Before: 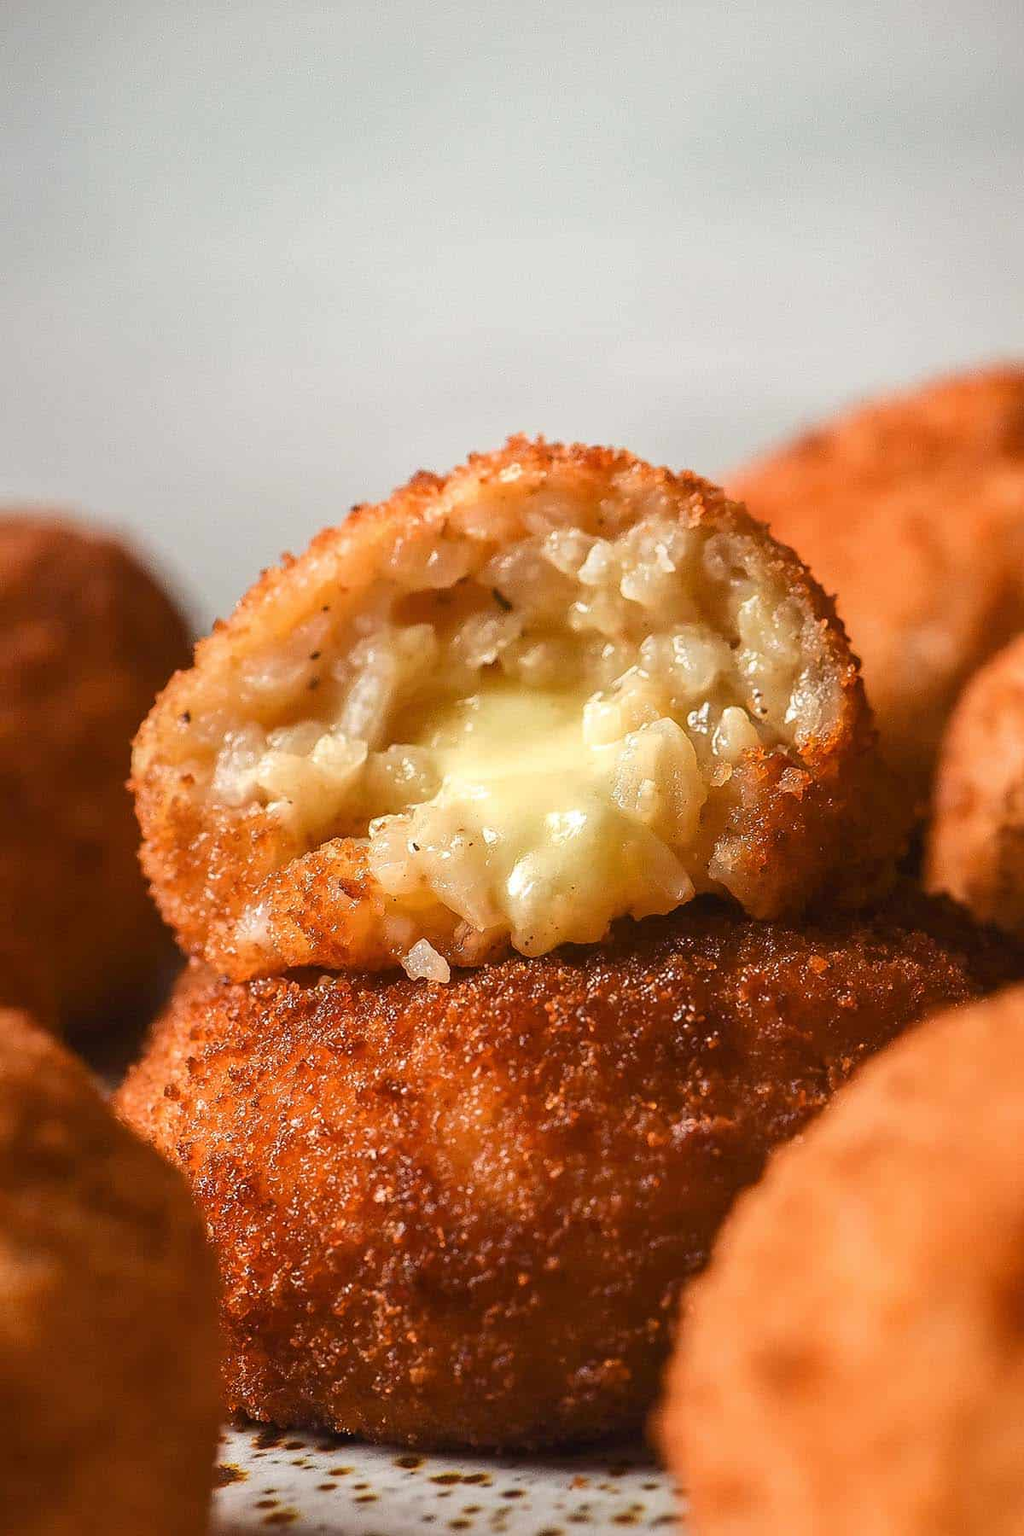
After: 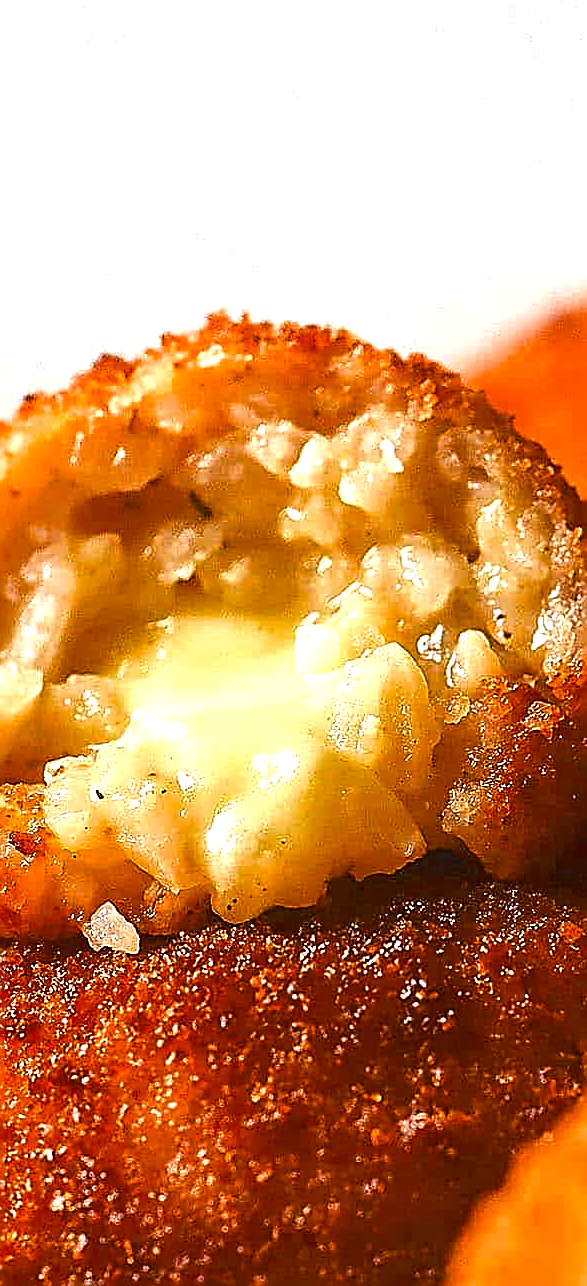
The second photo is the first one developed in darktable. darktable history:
contrast equalizer: octaves 7, y [[0.5 ×6], [0.5 ×6], [0.975, 0.964, 0.925, 0.865, 0.793, 0.721], [0 ×6], [0 ×6]]
crop: left 32.393%, top 11.006%, right 18.644%, bottom 17.51%
sharpen: amount 1.879
exposure: black level correction -0.002, exposure 0.547 EV, compensate exposure bias true, compensate highlight preservation false
color balance rgb: linear chroma grading › shadows -7.262%, linear chroma grading › highlights -7.59%, linear chroma grading › global chroma -10.043%, linear chroma grading › mid-tones -7.893%, perceptual saturation grading › global saturation 31.042%, perceptual brilliance grading › global brilliance 10.656%, global vibrance 10.141%, saturation formula JzAzBz (2021)
